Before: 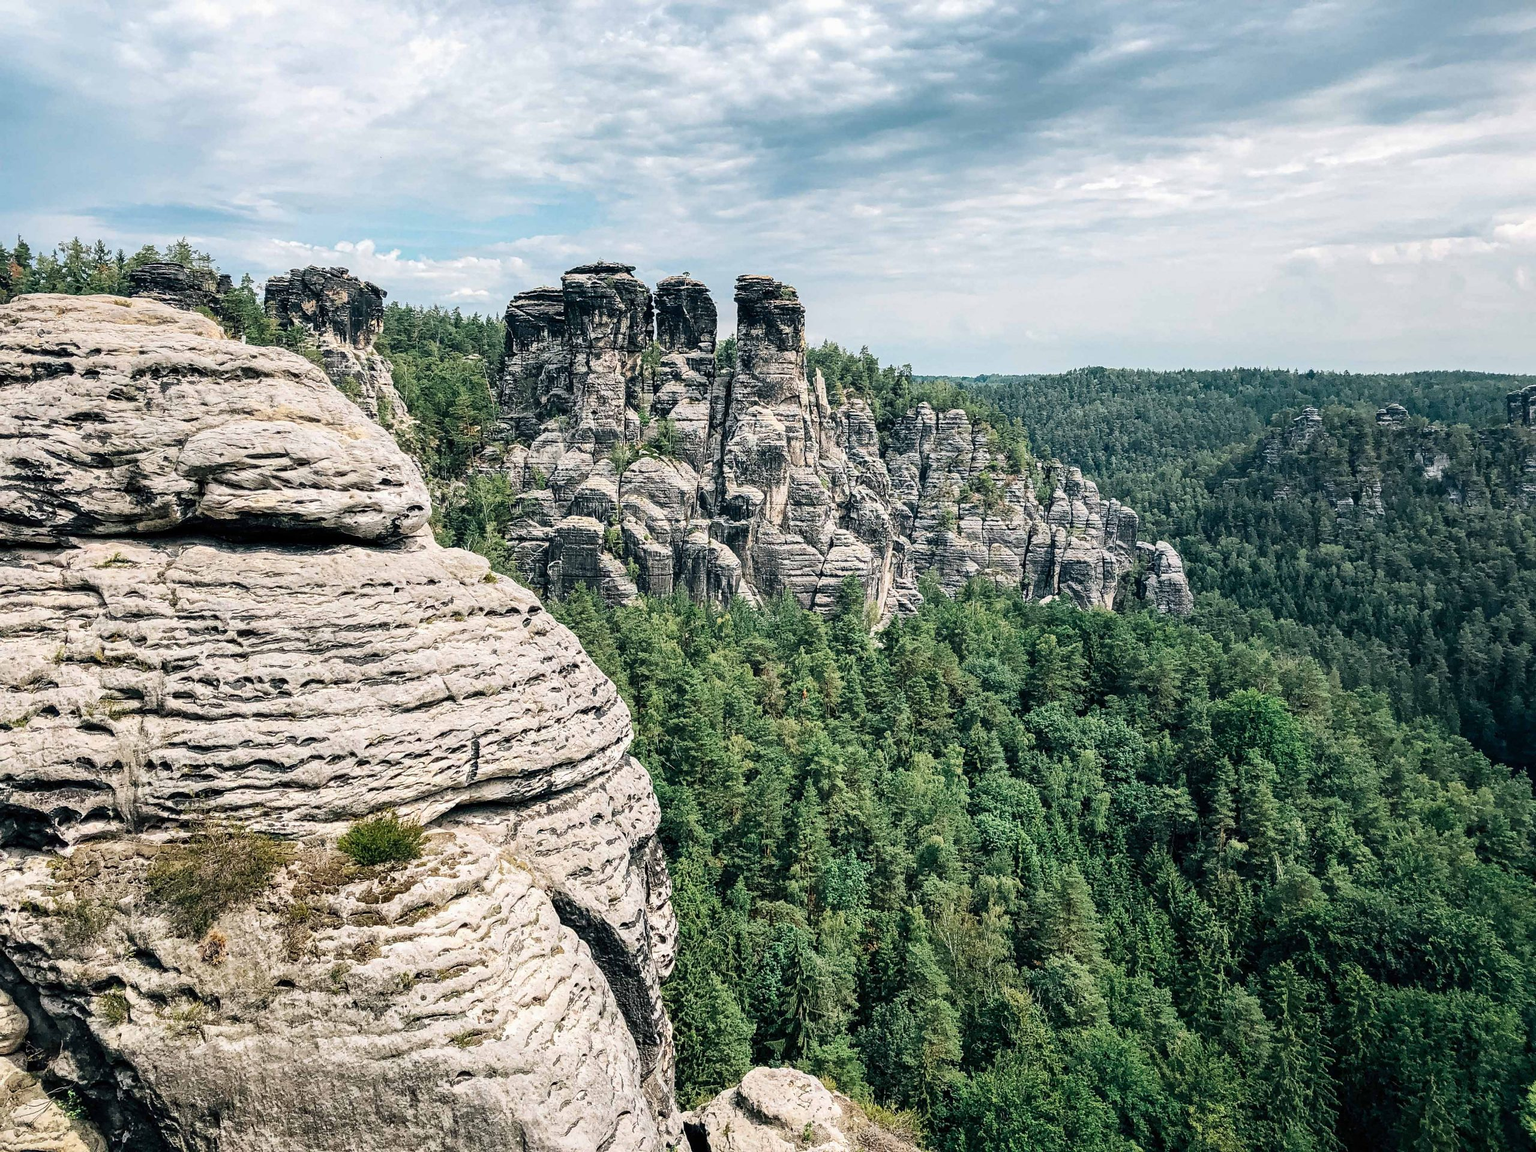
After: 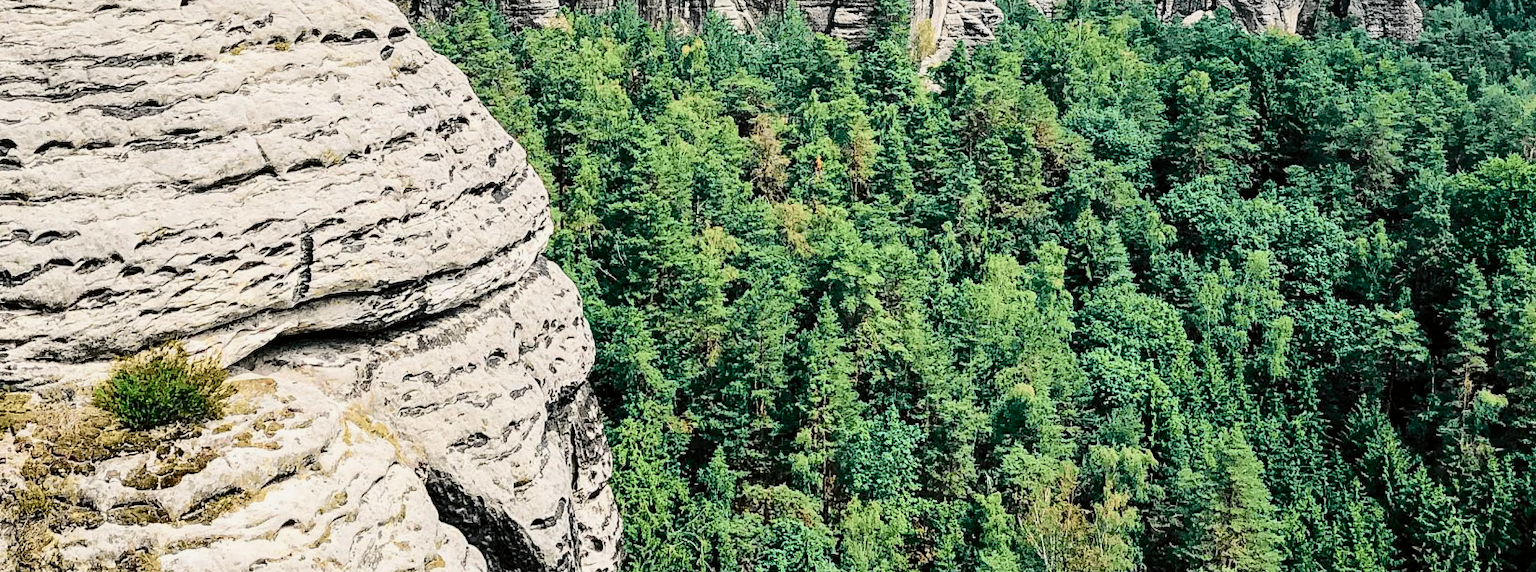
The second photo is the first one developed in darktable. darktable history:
crop: left 18.091%, top 51.13%, right 17.525%, bottom 16.85%
tone curve: curves: ch0 [(0.014, 0) (0.13, 0.09) (0.227, 0.211) (0.33, 0.395) (0.494, 0.615) (0.662, 0.76) (0.795, 0.846) (1, 0.969)]; ch1 [(0, 0) (0.366, 0.367) (0.447, 0.416) (0.473, 0.484) (0.504, 0.502) (0.525, 0.518) (0.564, 0.601) (0.634, 0.66) (0.746, 0.804) (1, 1)]; ch2 [(0, 0) (0.333, 0.346) (0.375, 0.375) (0.424, 0.43) (0.476, 0.498) (0.496, 0.505) (0.517, 0.522) (0.548, 0.548) (0.579, 0.618) (0.651, 0.674) (0.688, 0.728) (1, 1)], color space Lab, independent channels, preserve colors none
